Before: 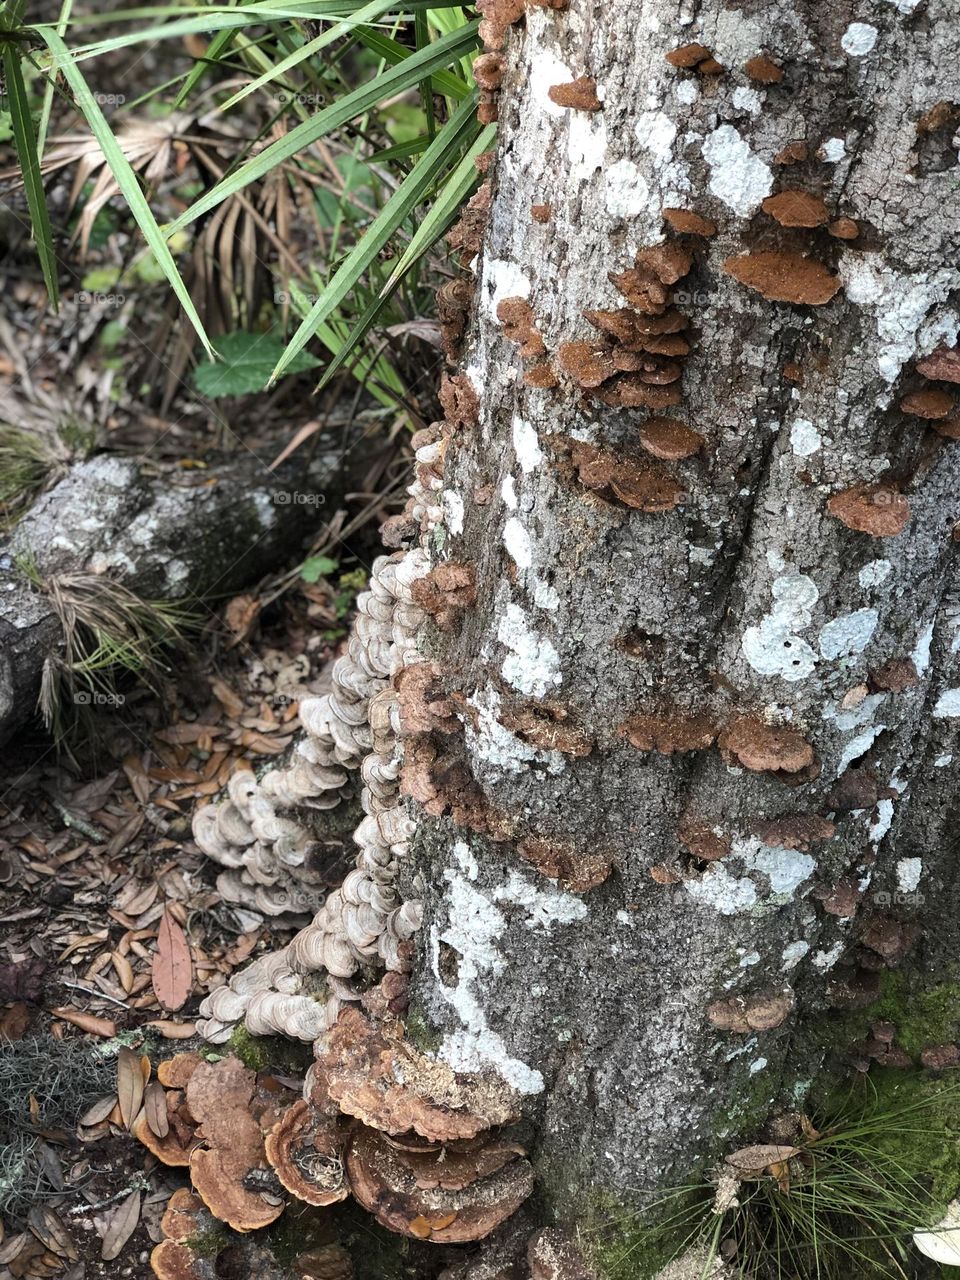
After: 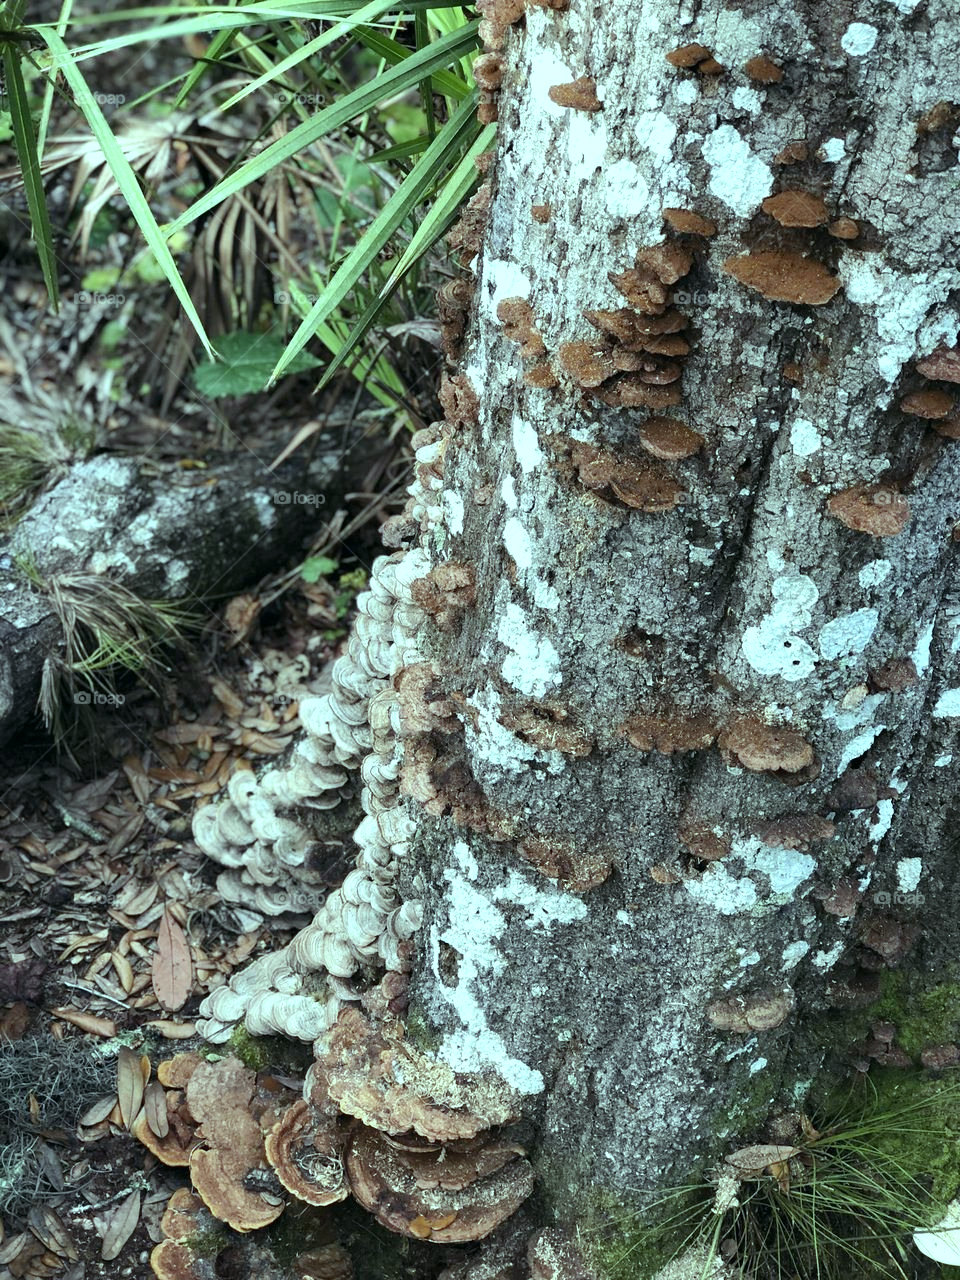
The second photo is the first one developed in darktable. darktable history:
tone curve: curves: ch0 [(0, 0) (0.584, 0.595) (1, 1)], preserve colors none
color balance: mode lift, gamma, gain (sRGB), lift [0.997, 0.979, 1.021, 1.011], gamma [1, 1.084, 0.916, 0.998], gain [1, 0.87, 1.13, 1.101], contrast 4.55%, contrast fulcrum 38.24%, output saturation 104.09%
